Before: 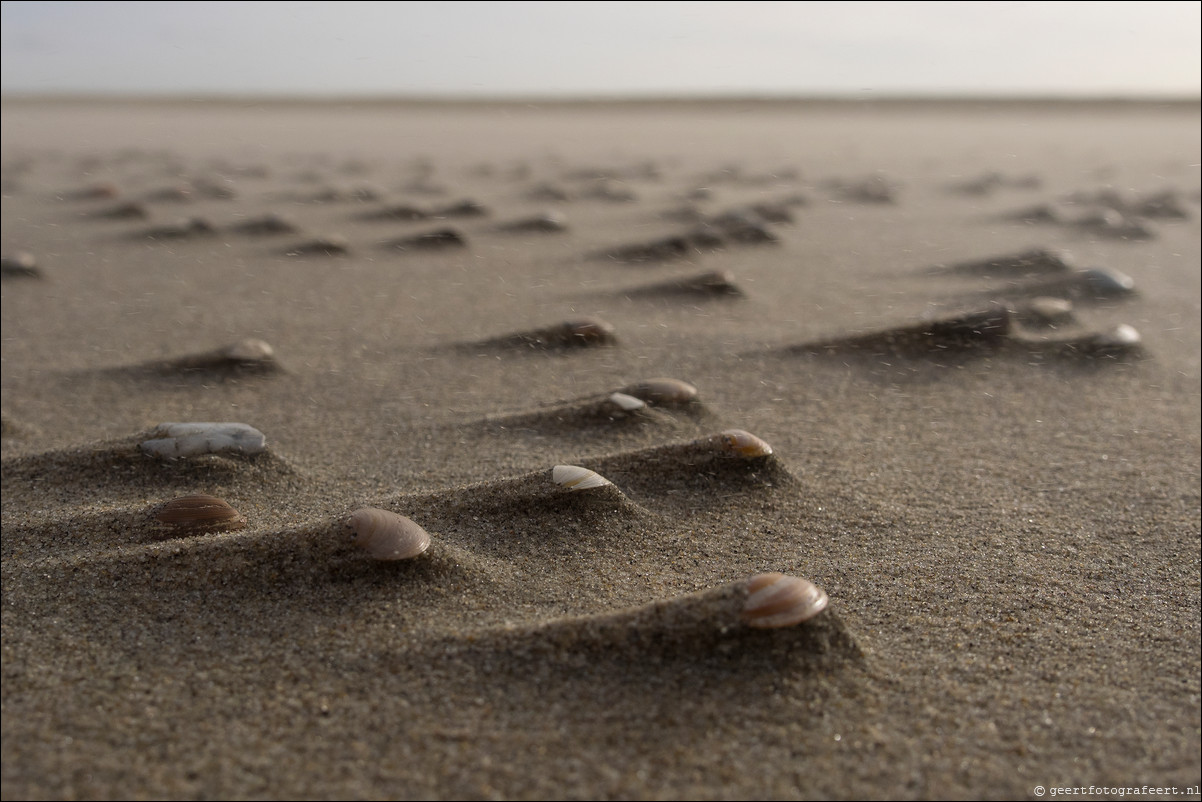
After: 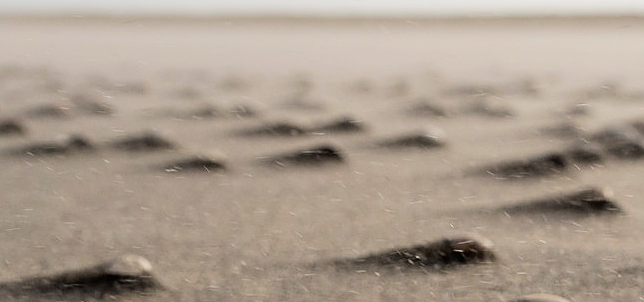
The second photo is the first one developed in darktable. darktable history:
filmic rgb: black relative exposure -5.02 EV, white relative exposure 3.98 EV, hardness 2.89, contrast 1.301, highlights saturation mix -28.72%
exposure: black level correction 0, exposure 0.691 EV, compensate exposure bias true, compensate highlight preservation false
crop: left 10.123%, top 10.522%, right 36.224%, bottom 51.815%
sharpen: on, module defaults
